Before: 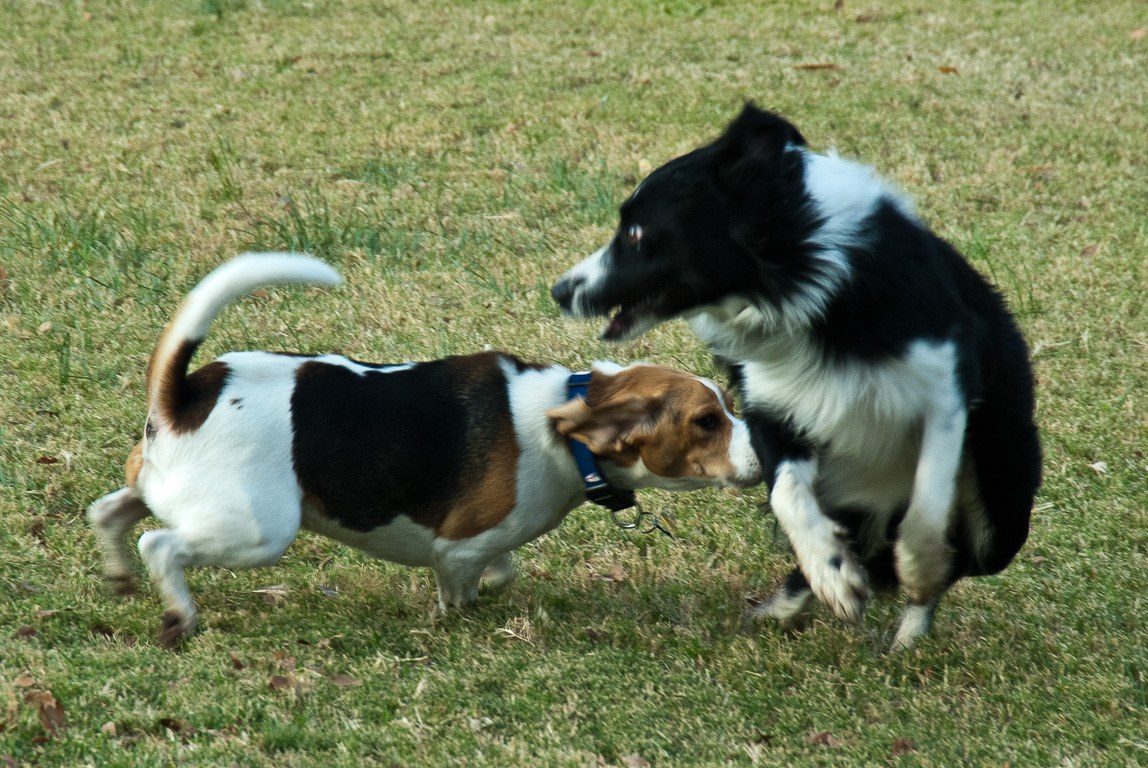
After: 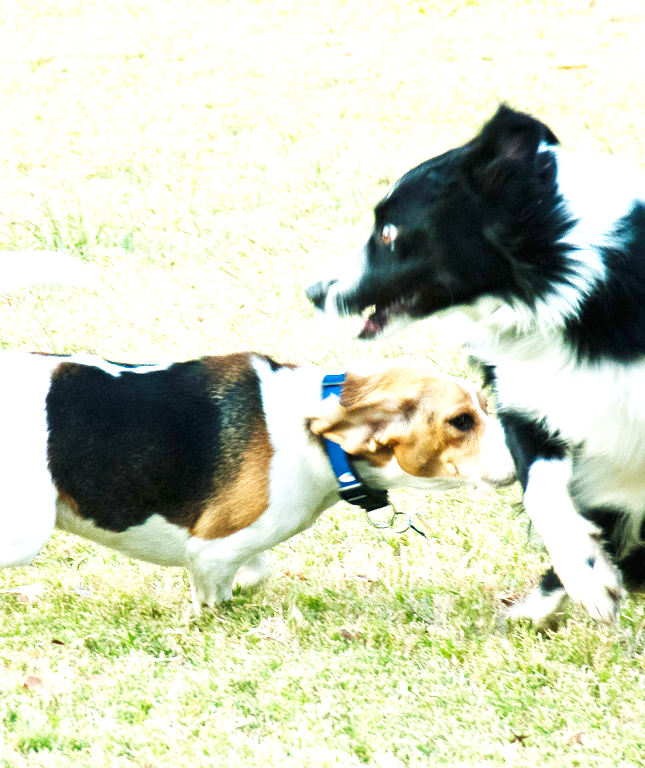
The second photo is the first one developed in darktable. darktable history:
exposure: exposure 2 EV, compensate exposure bias true, compensate highlight preservation false
base curve: curves: ch0 [(0, 0.003) (0.001, 0.002) (0.006, 0.004) (0.02, 0.022) (0.048, 0.086) (0.094, 0.234) (0.162, 0.431) (0.258, 0.629) (0.385, 0.8) (0.548, 0.918) (0.751, 0.988) (1, 1)], preserve colors none
crop: left 21.496%, right 22.254%
